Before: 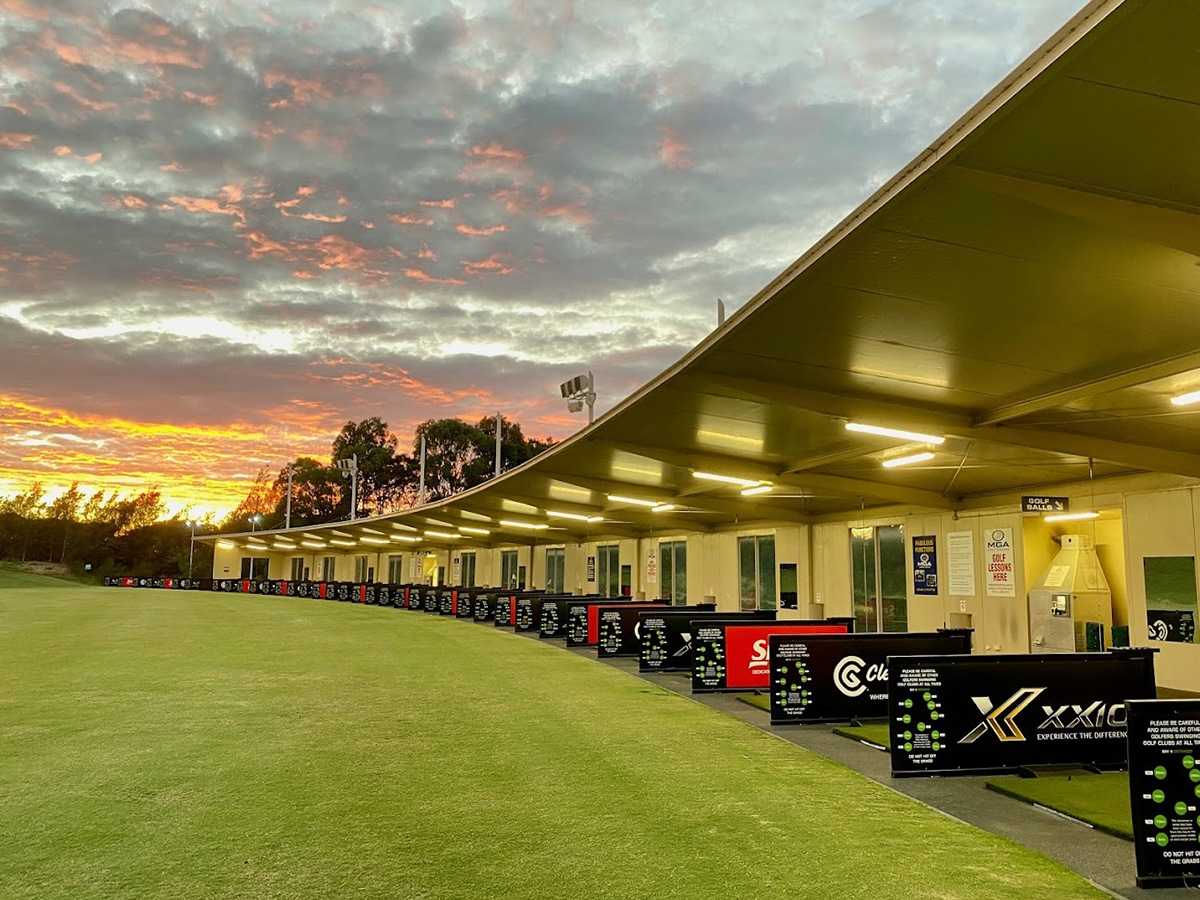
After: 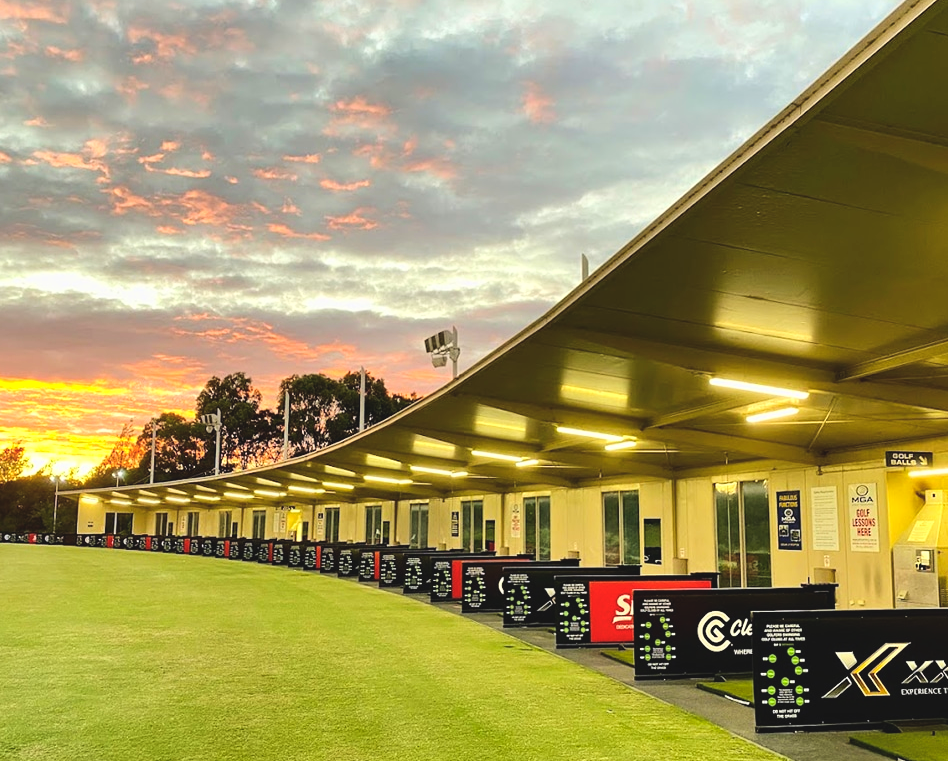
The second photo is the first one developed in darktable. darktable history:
color balance rgb: global offset › luminance -0.491%, perceptual saturation grading › global saturation -4.298%, global vibrance 33.633%
tone equalizer: on, module defaults
crop: left 11.383%, top 5.102%, right 9.581%, bottom 10.327%
exposure: black level correction -0.015, compensate highlight preservation false
tone curve: curves: ch0 [(0, 0.023) (0.087, 0.065) (0.184, 0.168) (0.45, 0.54) (0.57, 0.683) (0.722, 0.825) (0.877, 0.948) (1, 1)]; ch1 [(0, 0) (0.388, 0.369) (0.44, 0.44) (0.489, 0.481) (0.534, 0.551) (0.657, 0.659) (1, 1)]; ch2 [(0, 0) (0.353, 0.317) (0.408, 0.427) (0.472, 0.46) (0.5, 0.496) (0.537, 0.539) (0.576, 0.592) (0.625, 0.631) (1, 1)]
